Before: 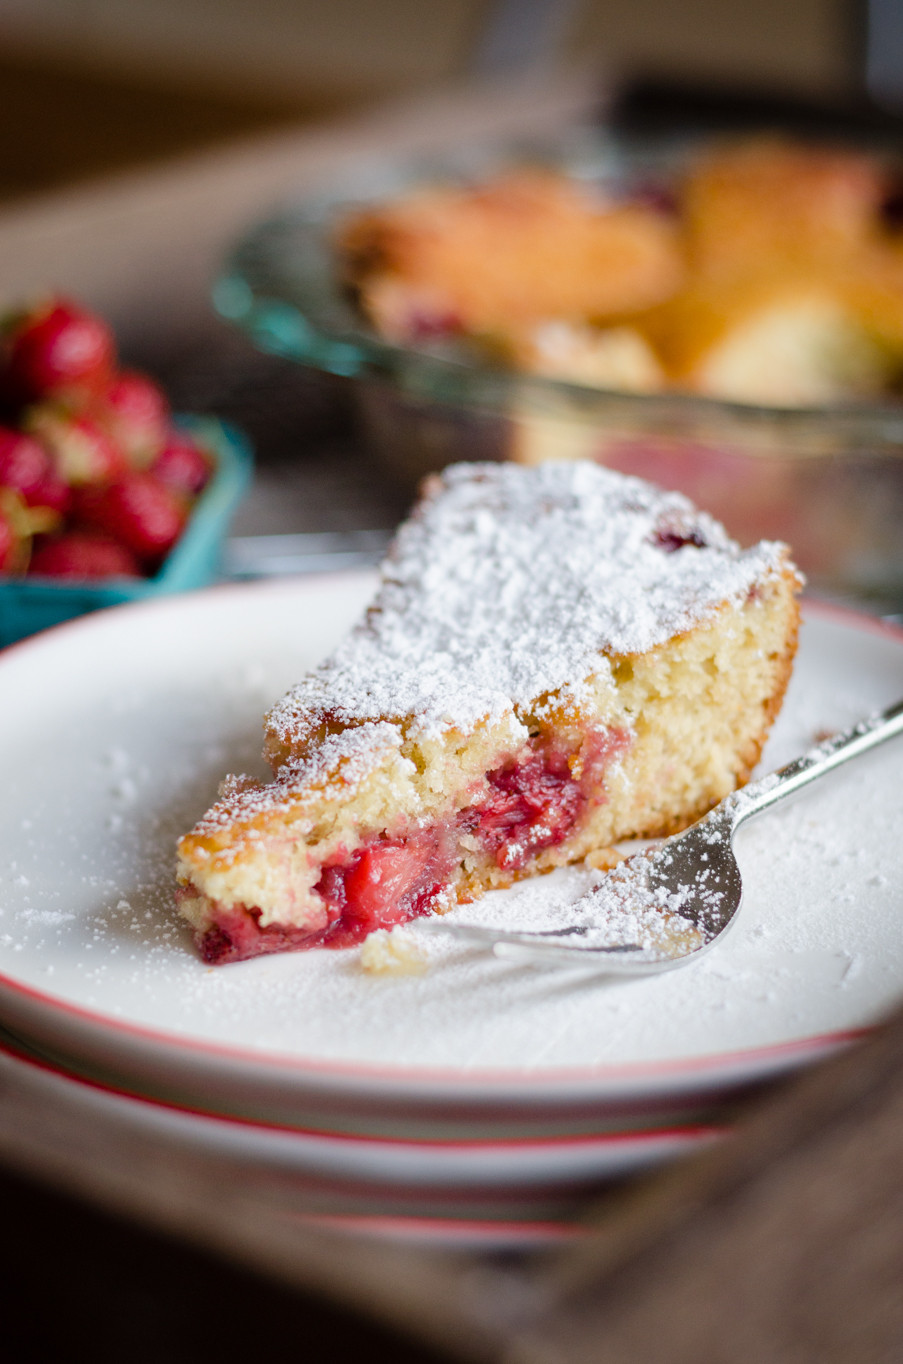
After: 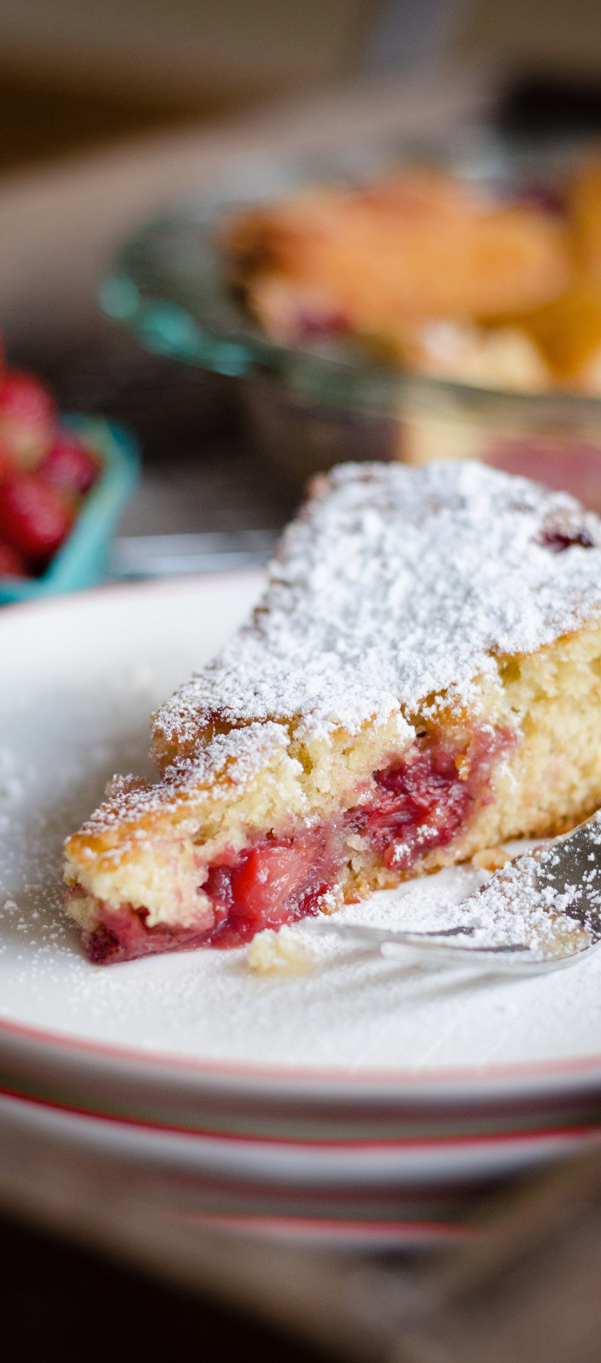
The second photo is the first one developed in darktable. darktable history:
crop and rotate: left 12.673%, right 20.66%
color zones: curves: ch0 [(0.068, 0.464) (0.25, 0.5) (0.48, 0.508) (0.75, 0.536) (0.886, 0.476) (0.967, 0.456)]; ch1 [(0.066, 0.456) (0.25, 0.5) (0.616, 0.508) (0.746, 0.56) (0.934, 0.444)]
